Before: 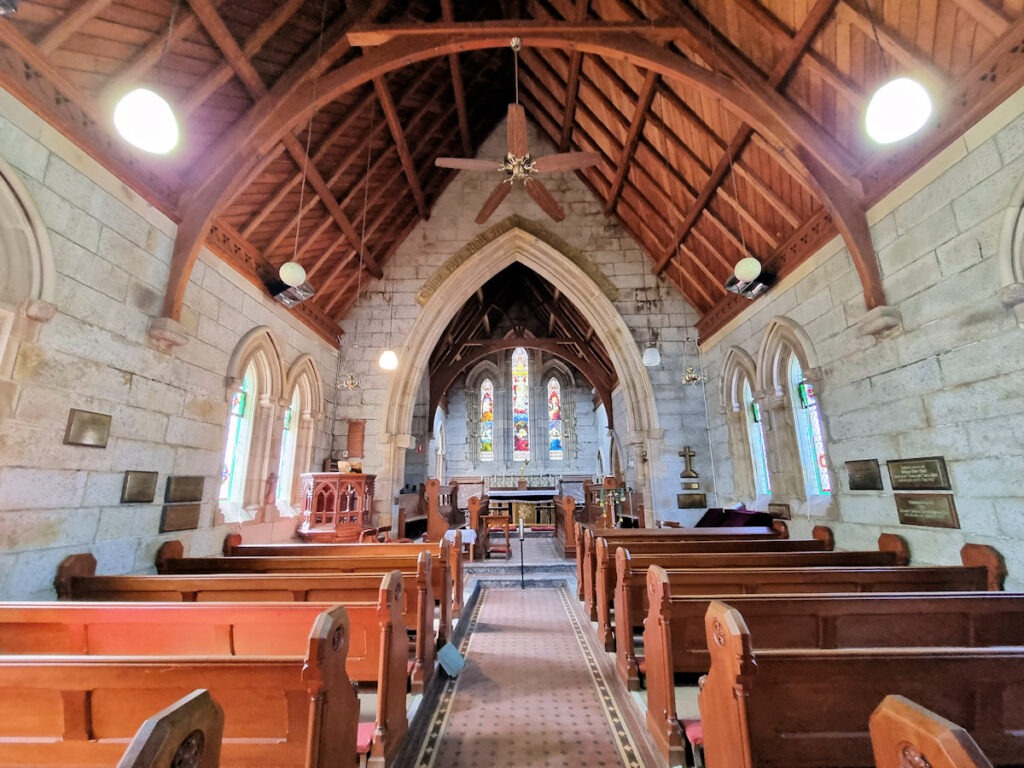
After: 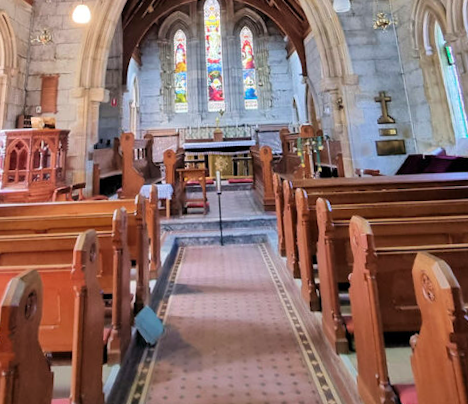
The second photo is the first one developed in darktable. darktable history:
velvia: on, module defaults
crop: left 29.672%, top 41.786%, right 20.851%, bottom 3.487%
graduated density: rotation -180°, offset 27.42
rotate and perspective: rotation -1.68°, lens shift (vertical) -0.146, crop left 0.049, crop right 0.912, crop top 0.032, crop bottom 0.96
